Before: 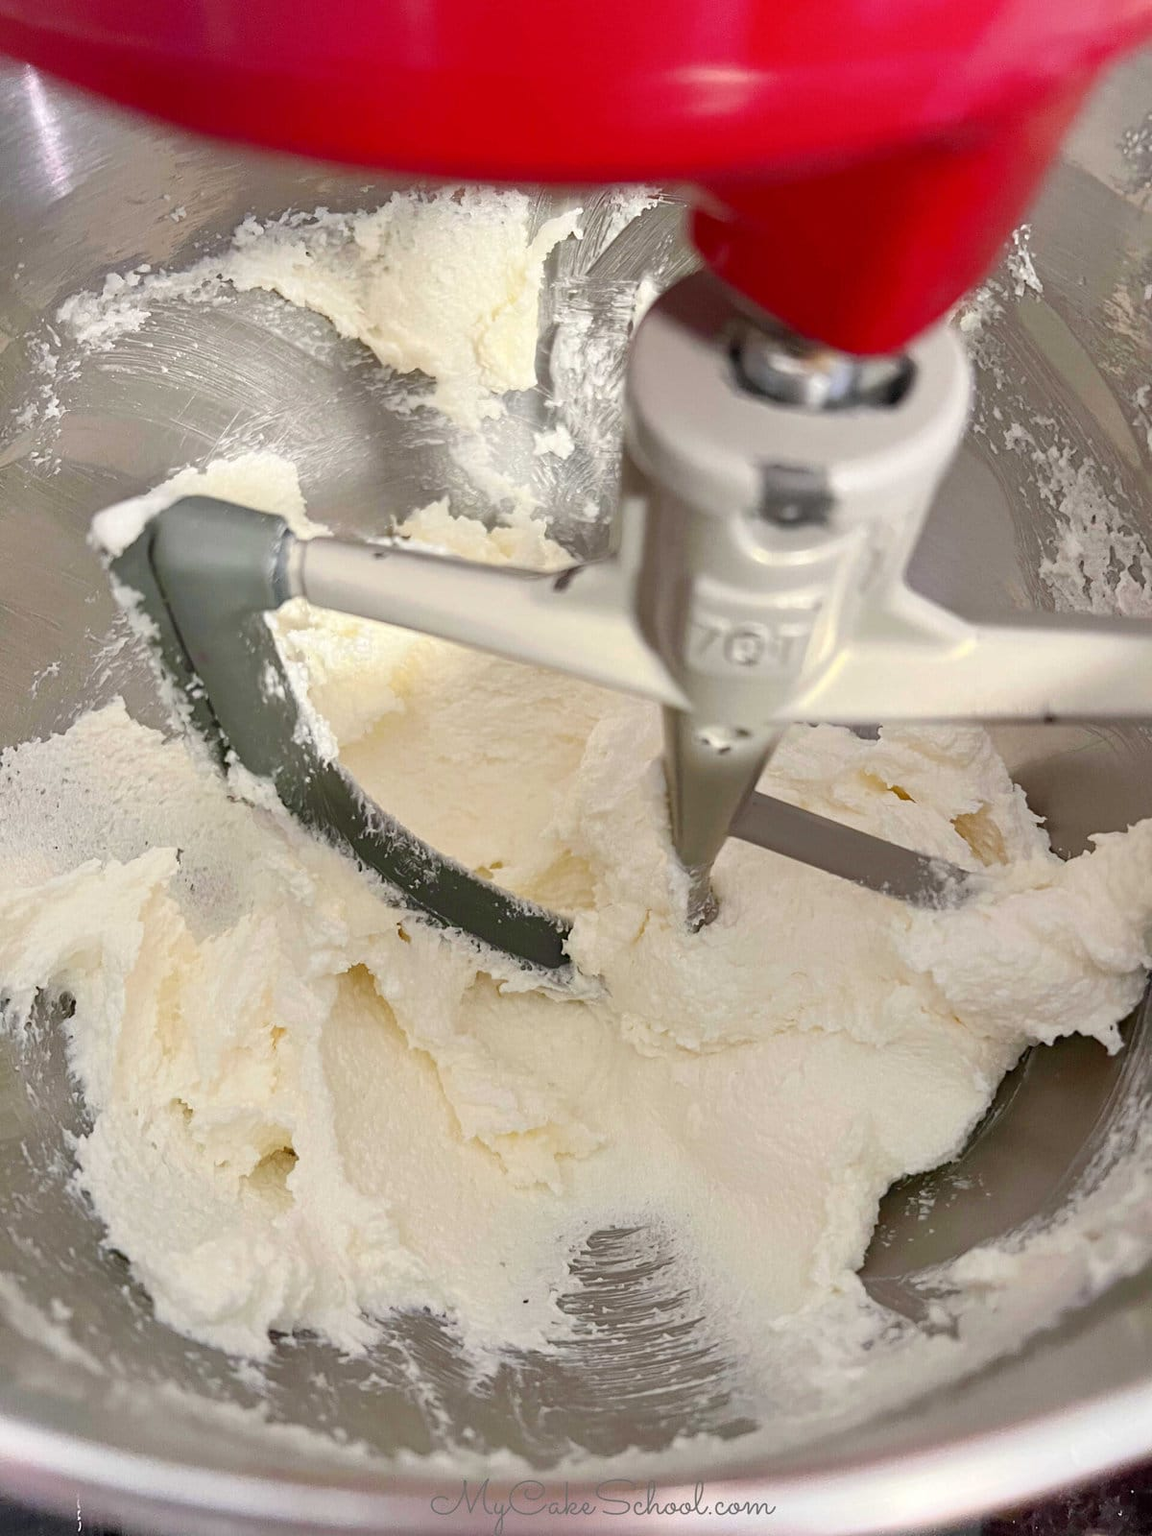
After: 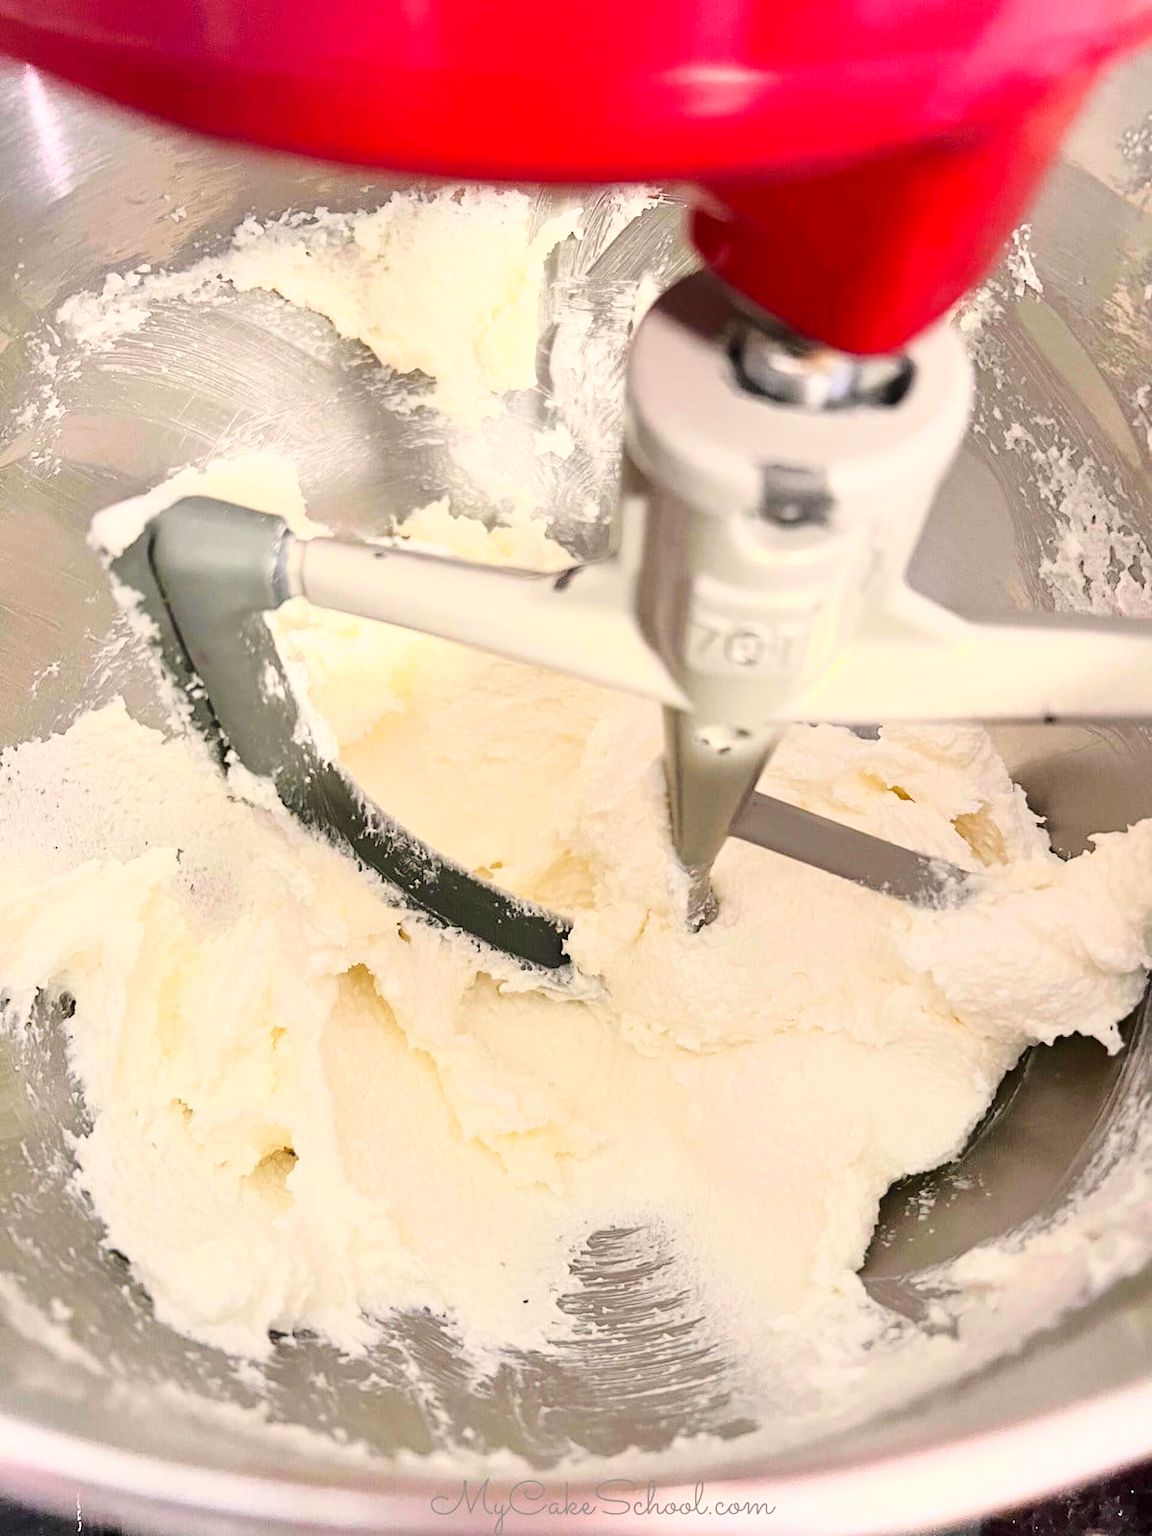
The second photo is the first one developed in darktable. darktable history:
base curve: curves: ch0 [(0, 0) (0.036, 0.037) (0.121, 0.228) (0.46, 0.76) (0.859, 0.983) (1, 1)]
color correction: highlights a* 3.88, highlights b* 5.11
